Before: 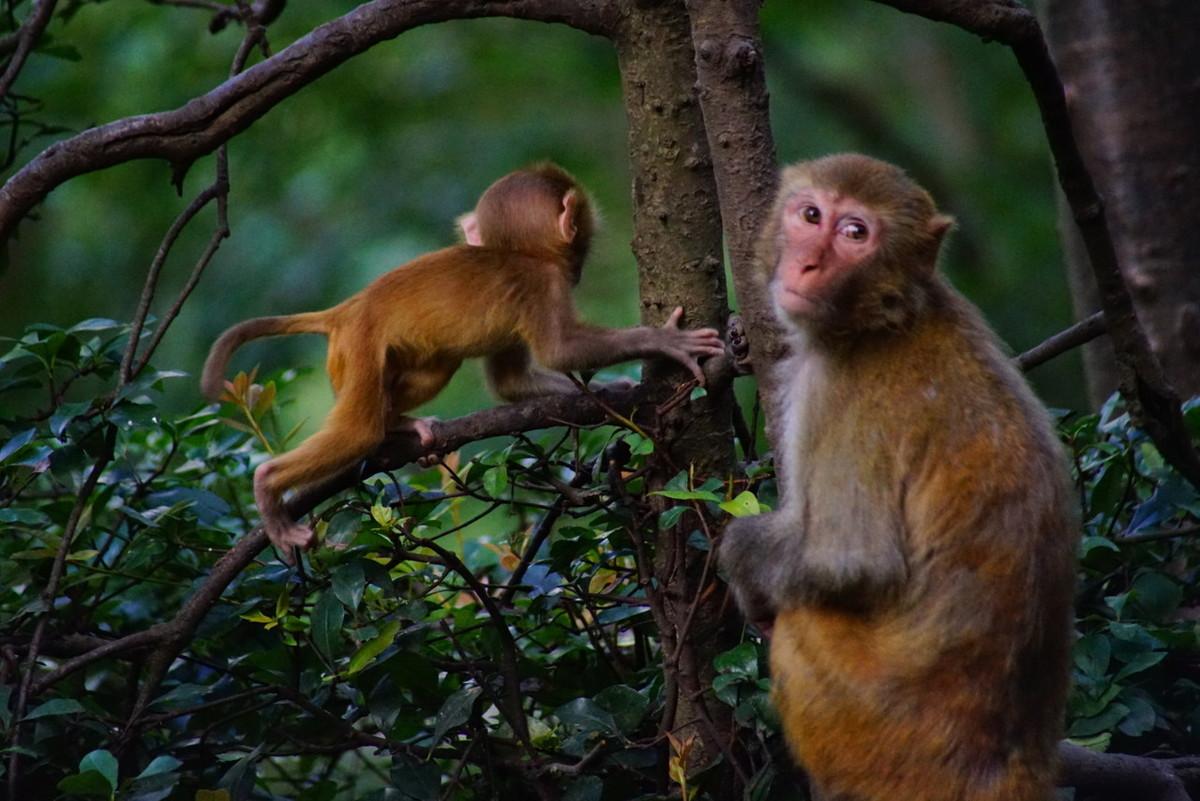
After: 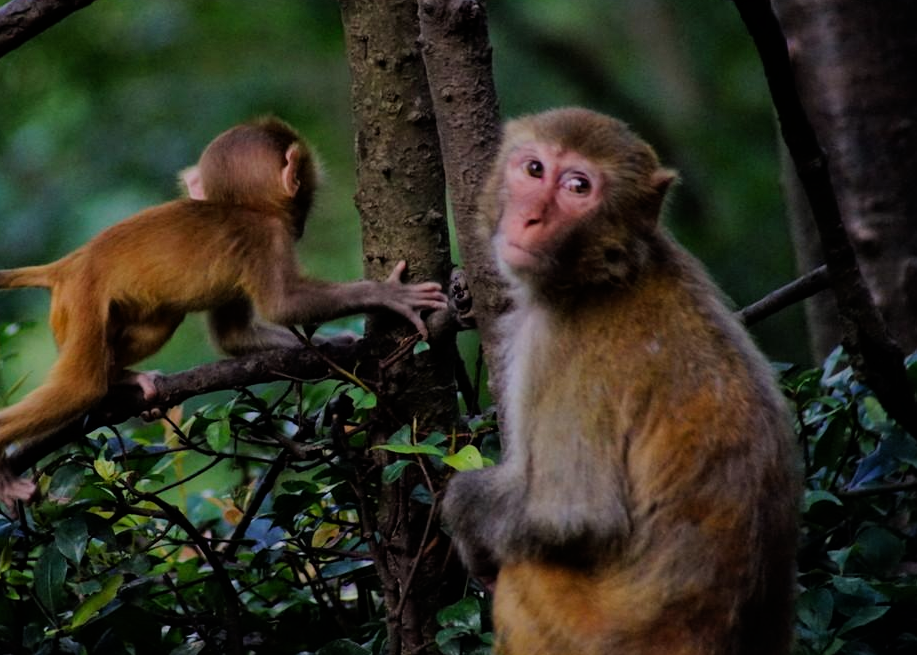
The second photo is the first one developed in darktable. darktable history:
filmic rgb: black relative exposure -7.65 EV, white relative exposure 4.56 EV, hardness 3.61
crop: left 23.095%, top 5.827%, bottom 11.854%
